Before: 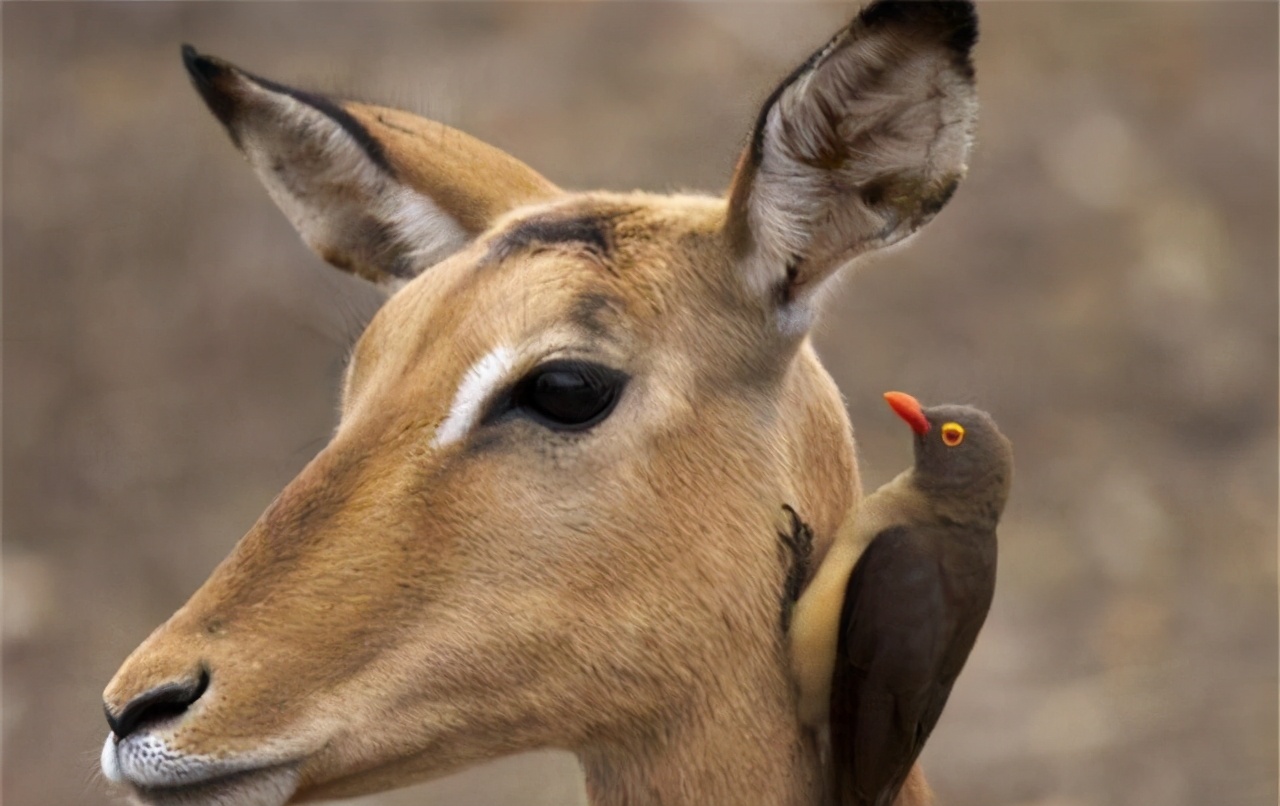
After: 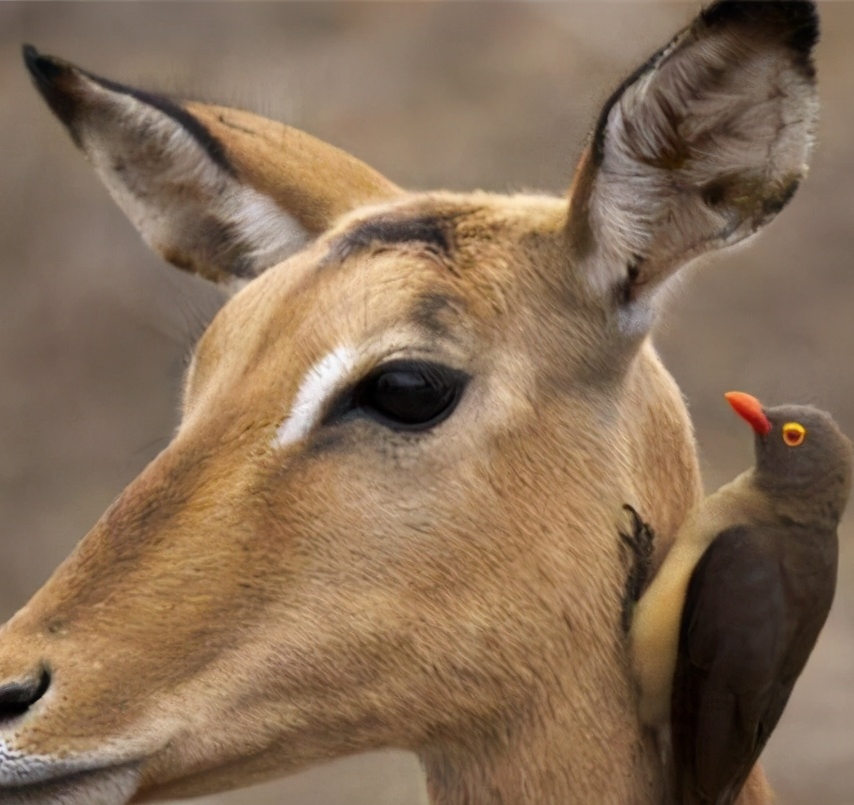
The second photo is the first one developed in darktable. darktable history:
crop and rotate: left 12.469%, right 20.74%
